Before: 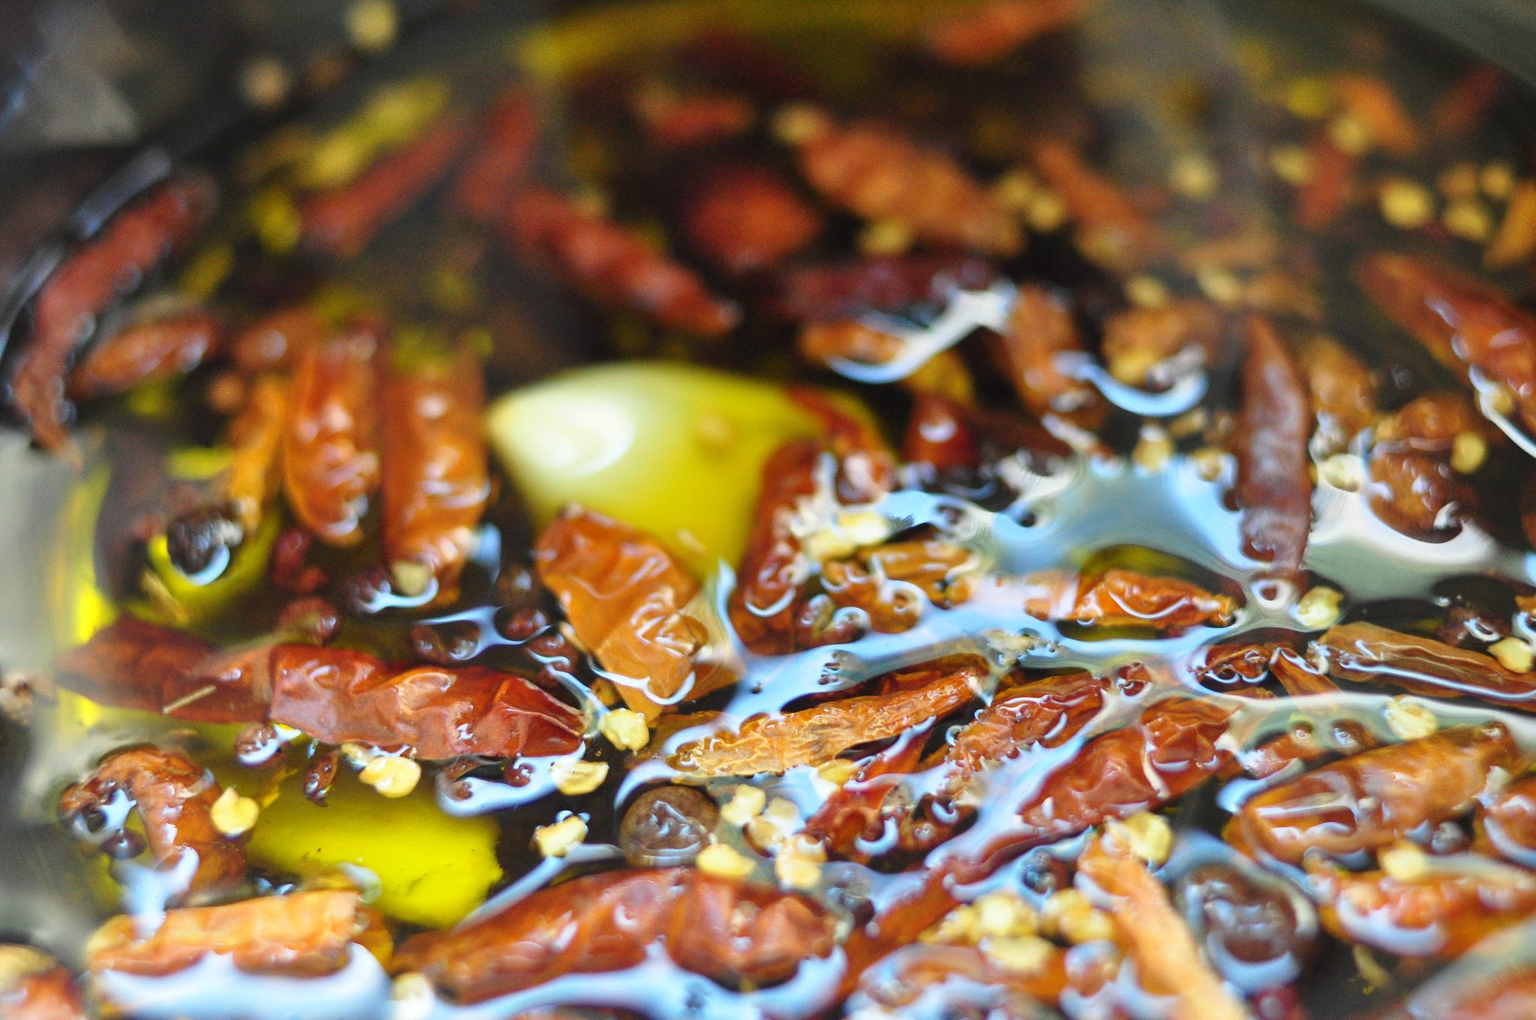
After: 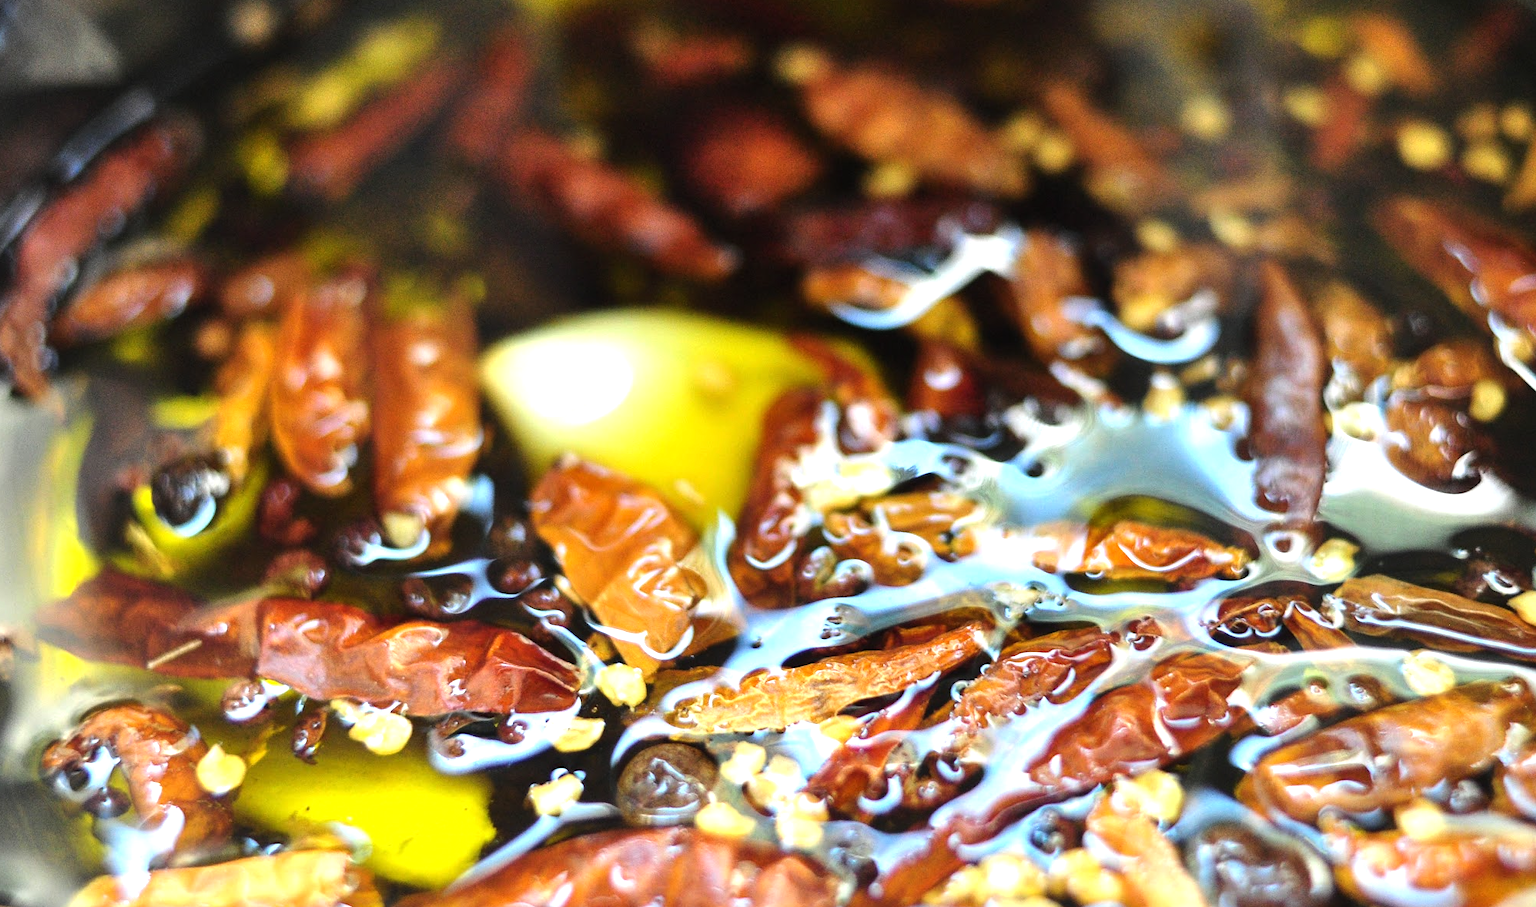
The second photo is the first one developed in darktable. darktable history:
crop: left 1.277%, top 6.109%, right 1.262%, bottom 7.177%
tone equalizer: -8 EV -0.741 EV, -7 EV -0.679 EV, -6 EV -0.622 EV, -5 EV -0.393 EV, -3 EV 0.383 EV, -2 EV 0.6 EV, -1 EV 0.692 EV, +0 EV 0.738 EV, edges refinement/feathering 500, mask exposure compensation -1.26 EV, preserve details no
